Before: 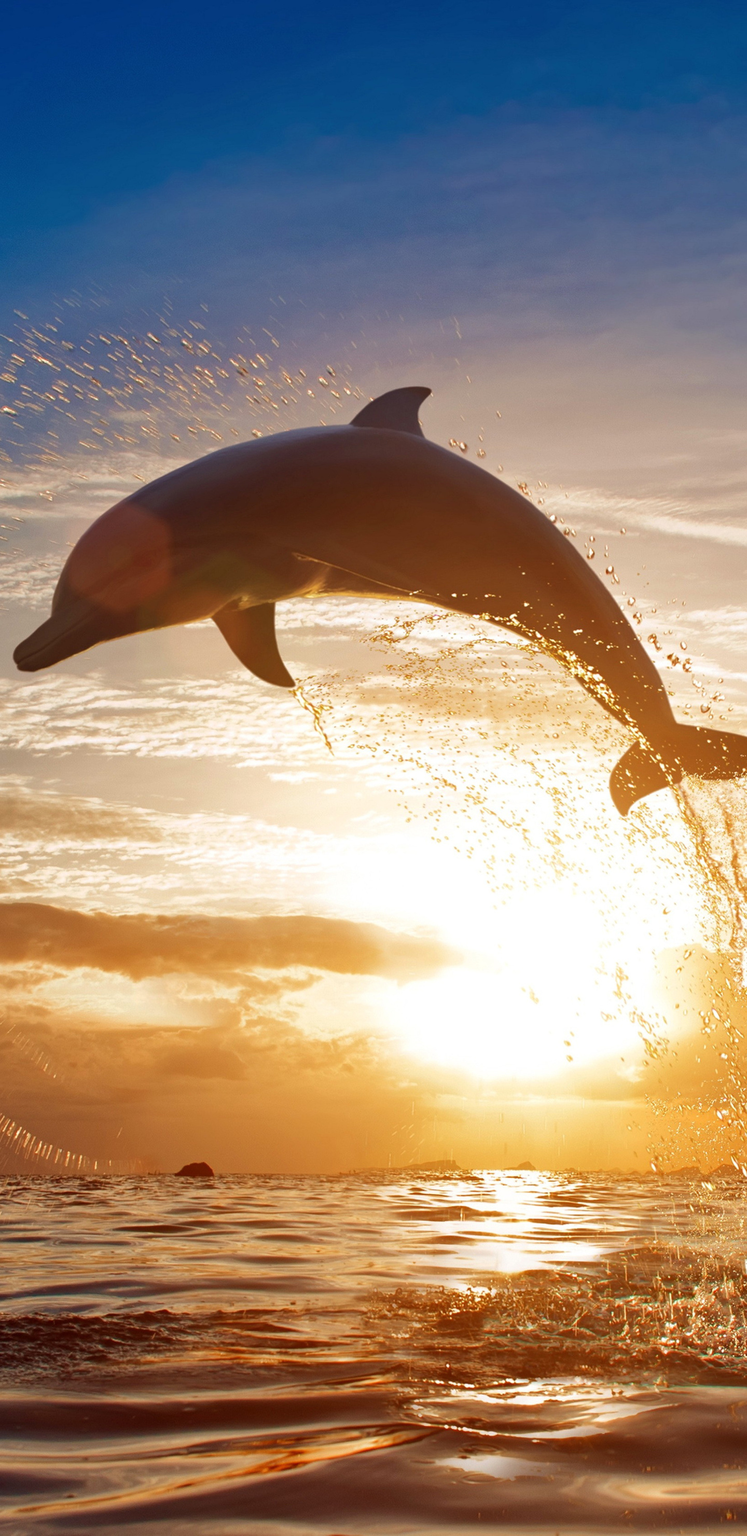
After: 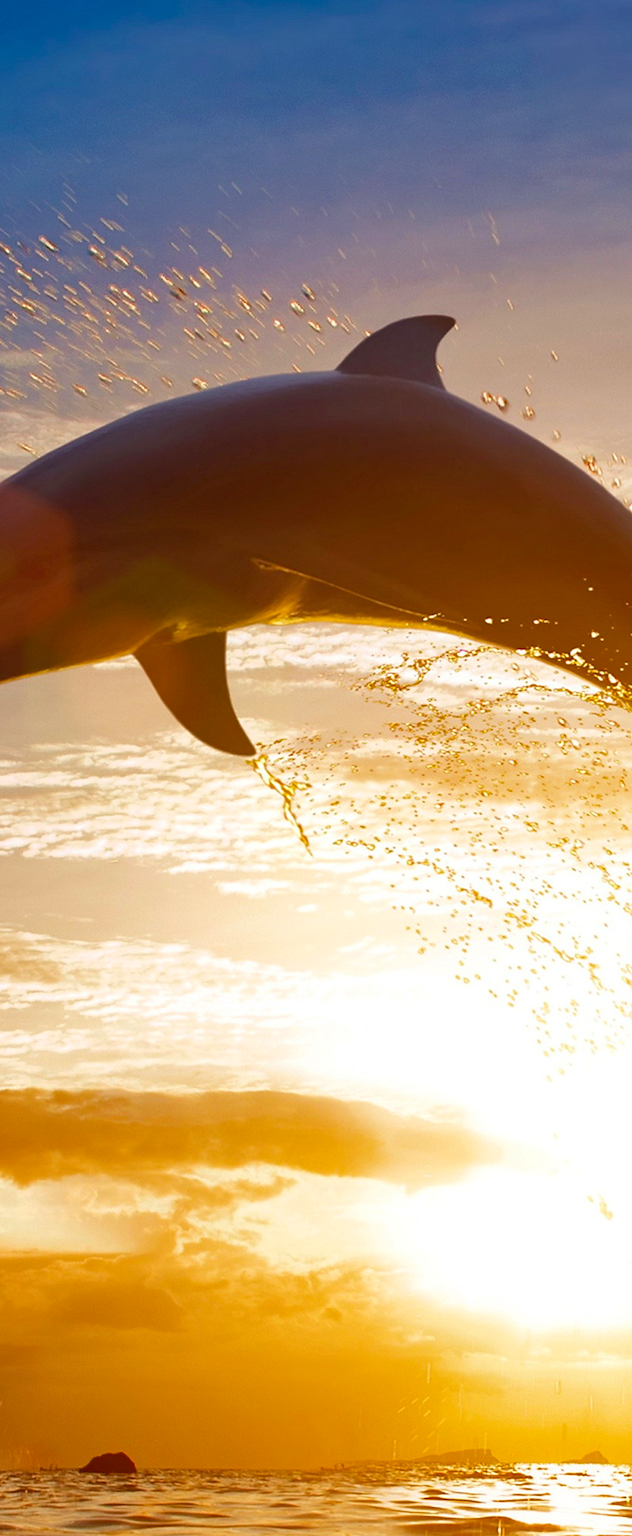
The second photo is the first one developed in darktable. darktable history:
color balance rgb: perceptual saturation grading › global saturation 20%, global vibrance 20%
crop: left 16.202%, top 11.208%, right 26.045%, bottom 20.557%
sharpen: radius 1.458, amount 0.398, threshold 1.271
